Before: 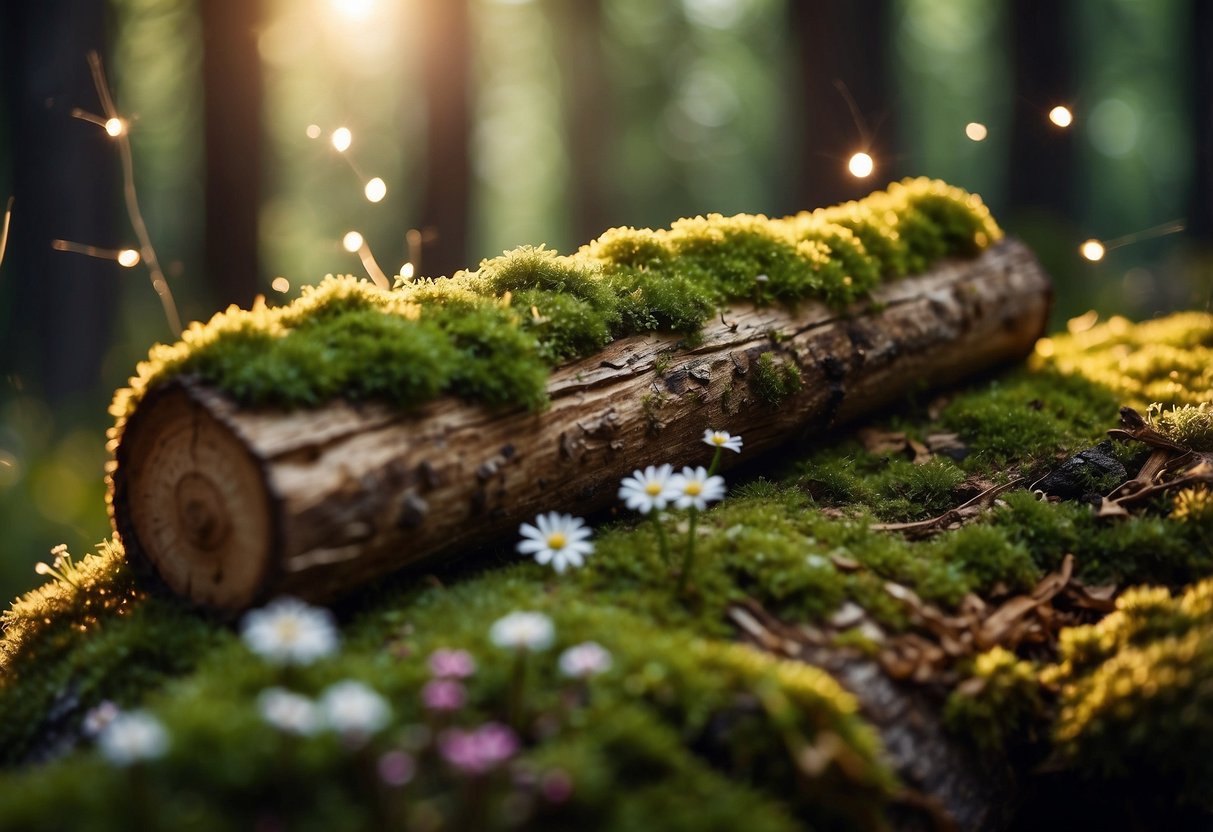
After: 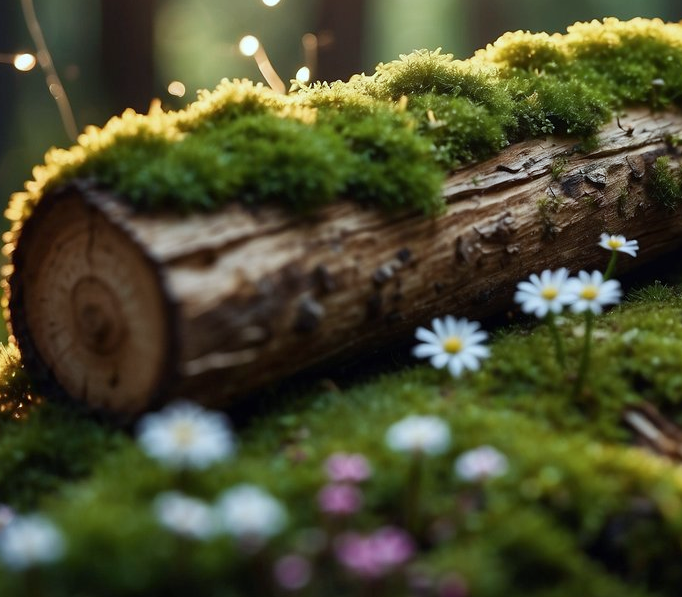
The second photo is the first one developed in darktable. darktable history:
levels: mode automatic, levels [0.182, 0.542, 0.902]
tone equalizer: edges refinement/feathering 500, mask exposure compensation -1.57 EV, preserve details no
crop: left 8.633%, top 23.609%, right 35.061%, bottom 4.623%
color calibration: illuminant Planckian (black body), adaptation linear Bradford (ICC v4), x 0.365, y 0.367, temperature 4412.41 K
